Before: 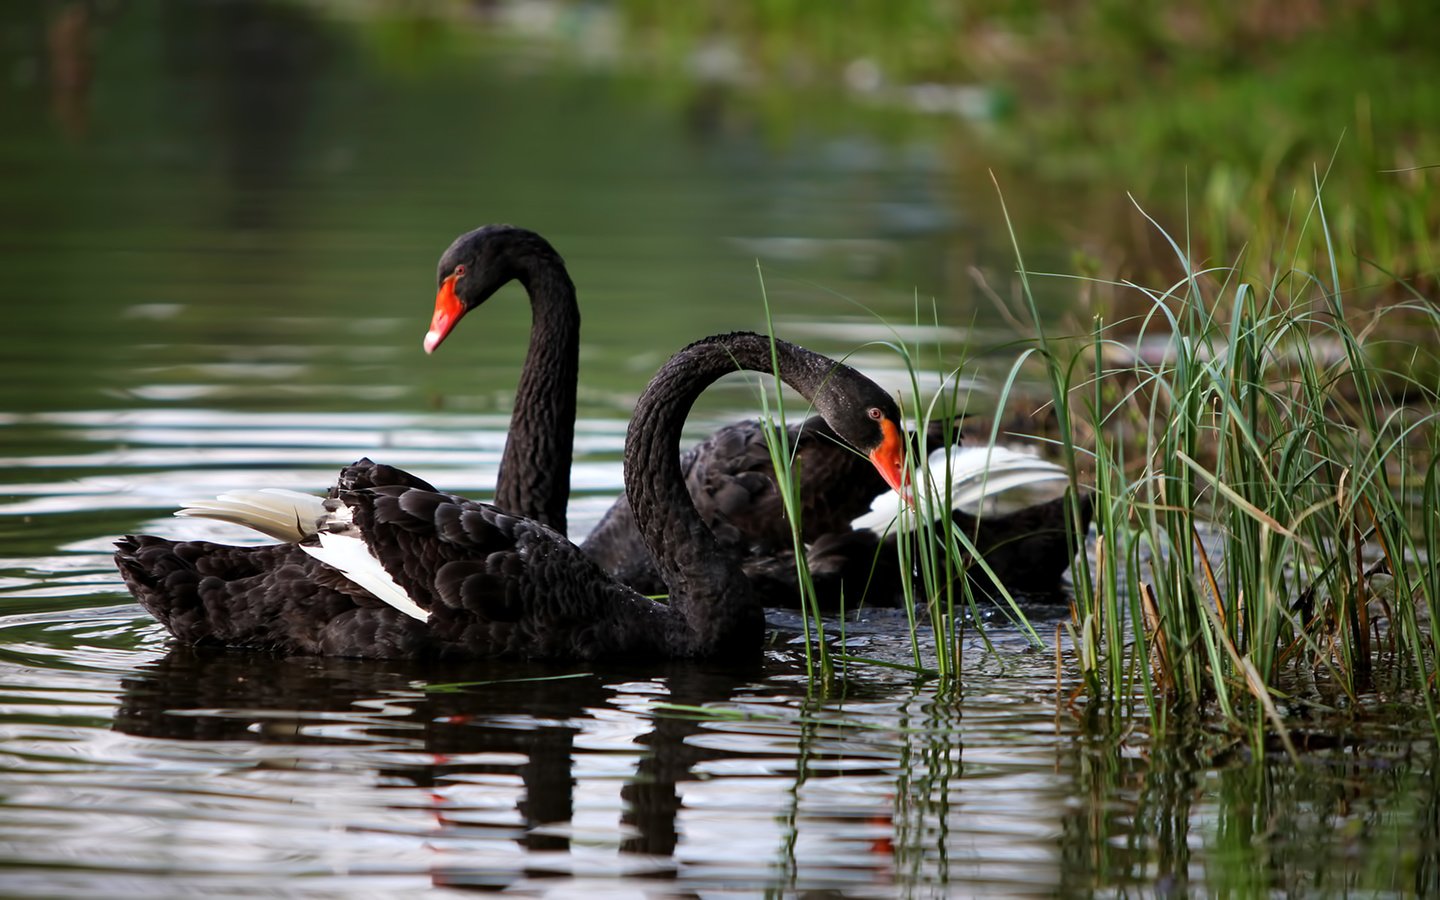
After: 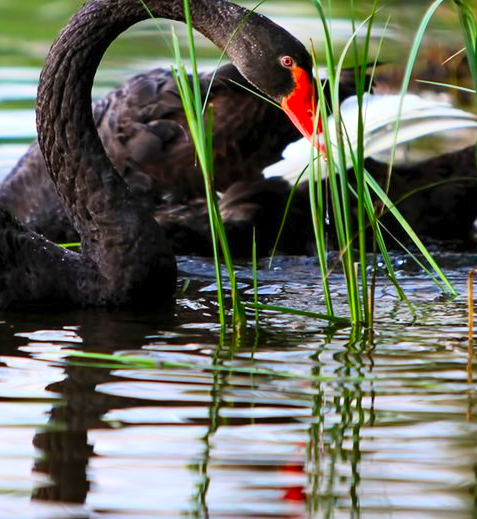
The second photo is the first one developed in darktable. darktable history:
contrast brightness saturation: contrast 0.2, brightness 0.2, saturation 0.8
white balance: emerald 1
crop: left 40.878%, top 39.176%, right 25.993%, bottom 3.081%
